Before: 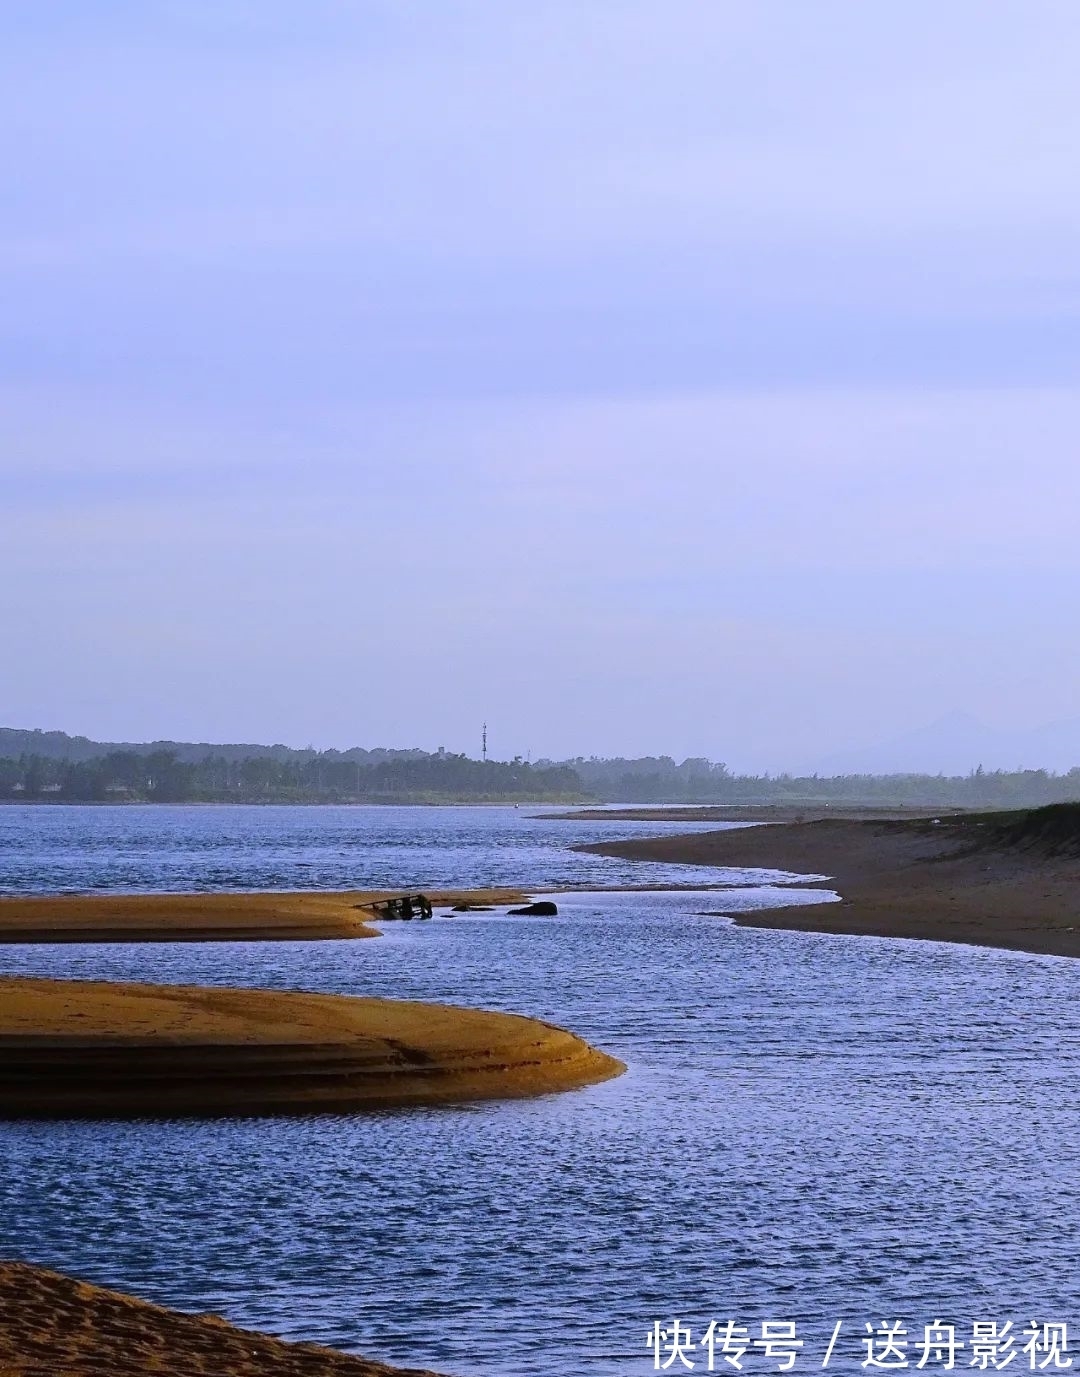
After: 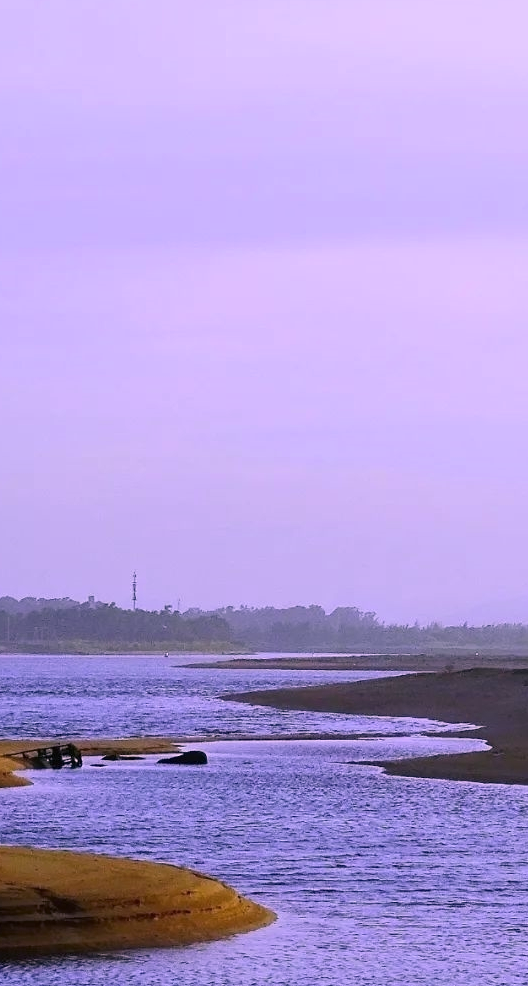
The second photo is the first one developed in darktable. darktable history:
color calibration: x 0.394, y 0.386, temperature 3663.25 K
color correction: highlights a* 22.07, highlights b* 21.97
crop: left 32.481%, top 10.993%, right 18.612%, bottom 17.401%
